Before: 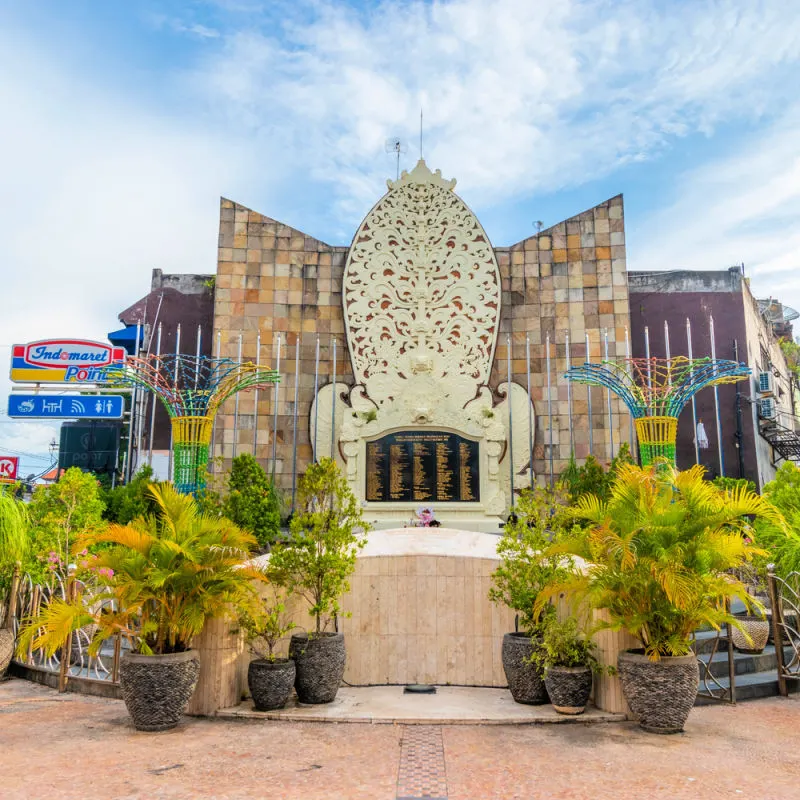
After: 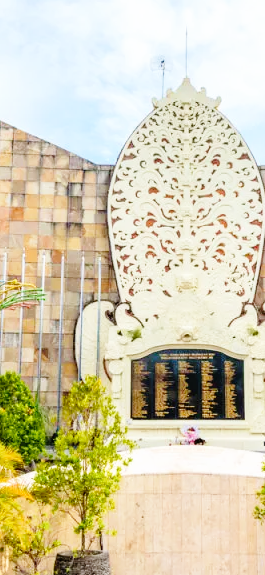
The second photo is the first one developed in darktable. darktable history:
base curve: curves: ch0 [(0, 0) (0.008, 0.007) (0.022, 0.029) (0.048, 0.089) (0.092, 0.197) (0.191, 0.399) (0.275, 0.534) (0.357, 0.65) (0.477, 0.78) (0.542, 0.833) (0.799, 0.973) (1, 1)], preserve colors none
crop and rotate: left 29.552%, top 10.303%, right 37.314%, bottom 17.722%
